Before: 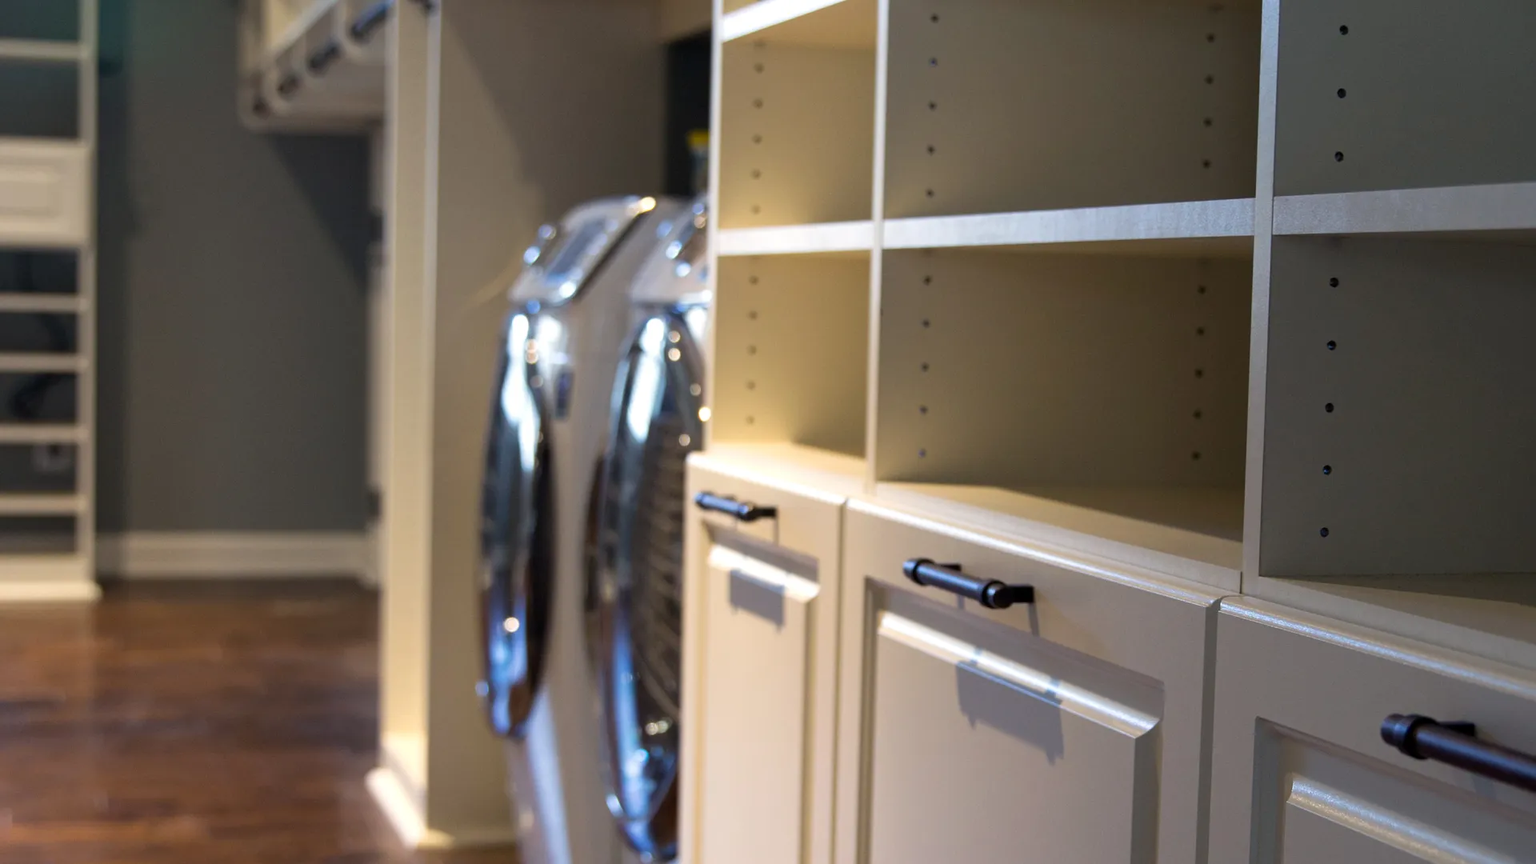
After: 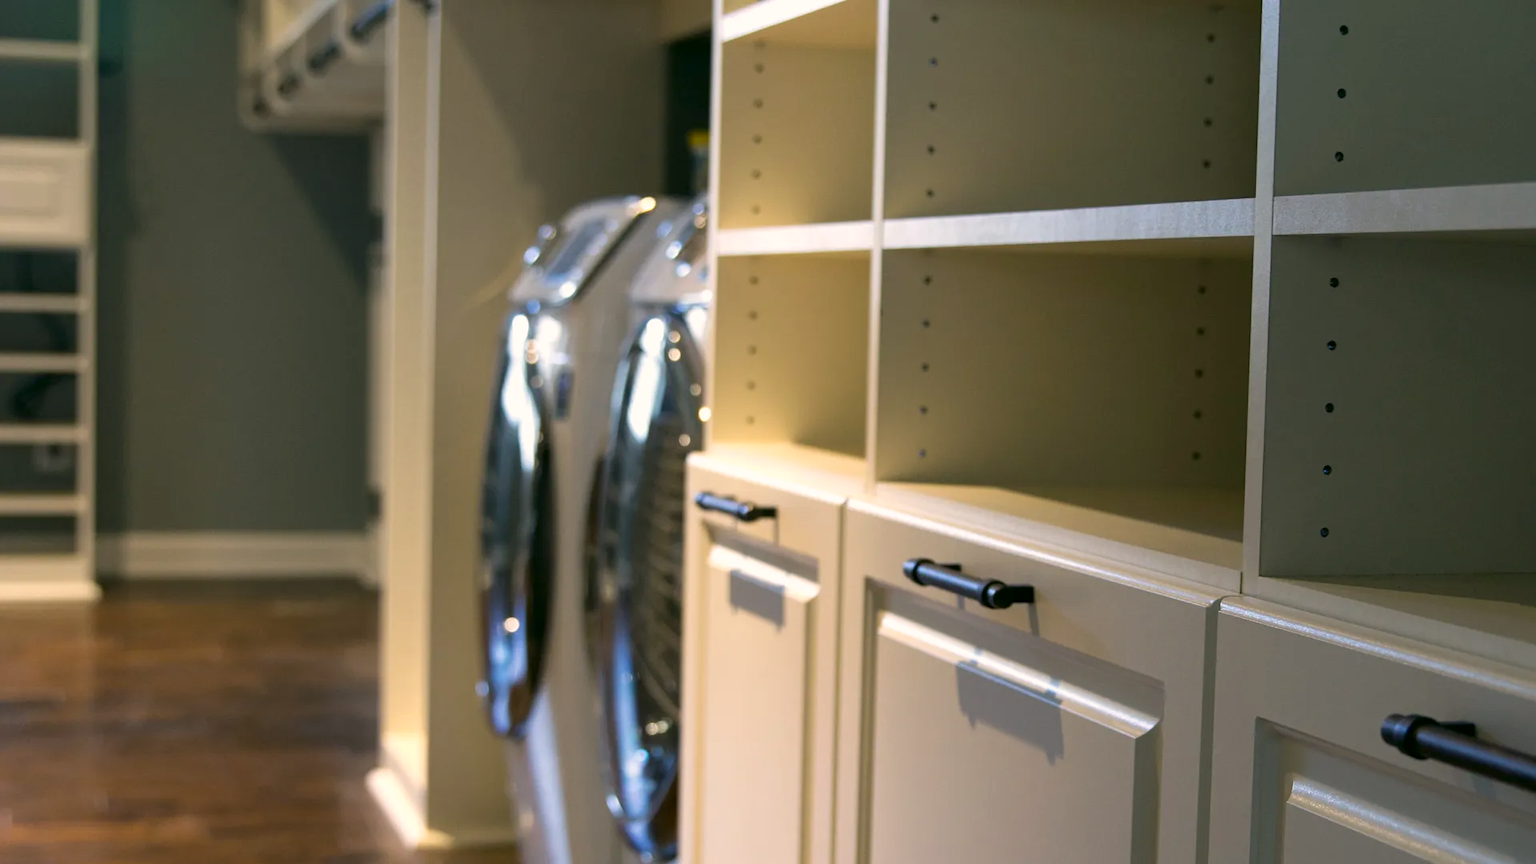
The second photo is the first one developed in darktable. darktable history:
color correction: highlights a* 4.59, highlights b* 4.92, shadows a* -7.37, shadows b* 4.98
